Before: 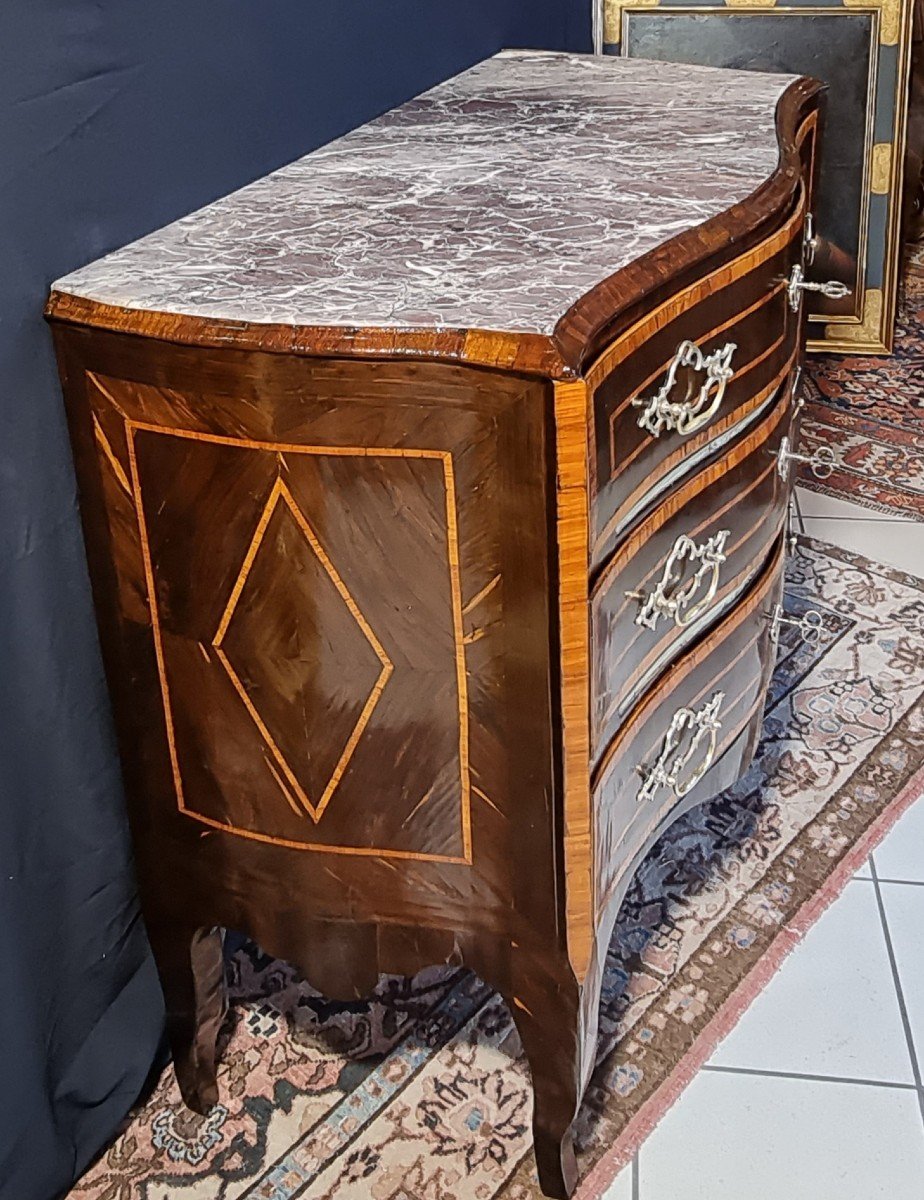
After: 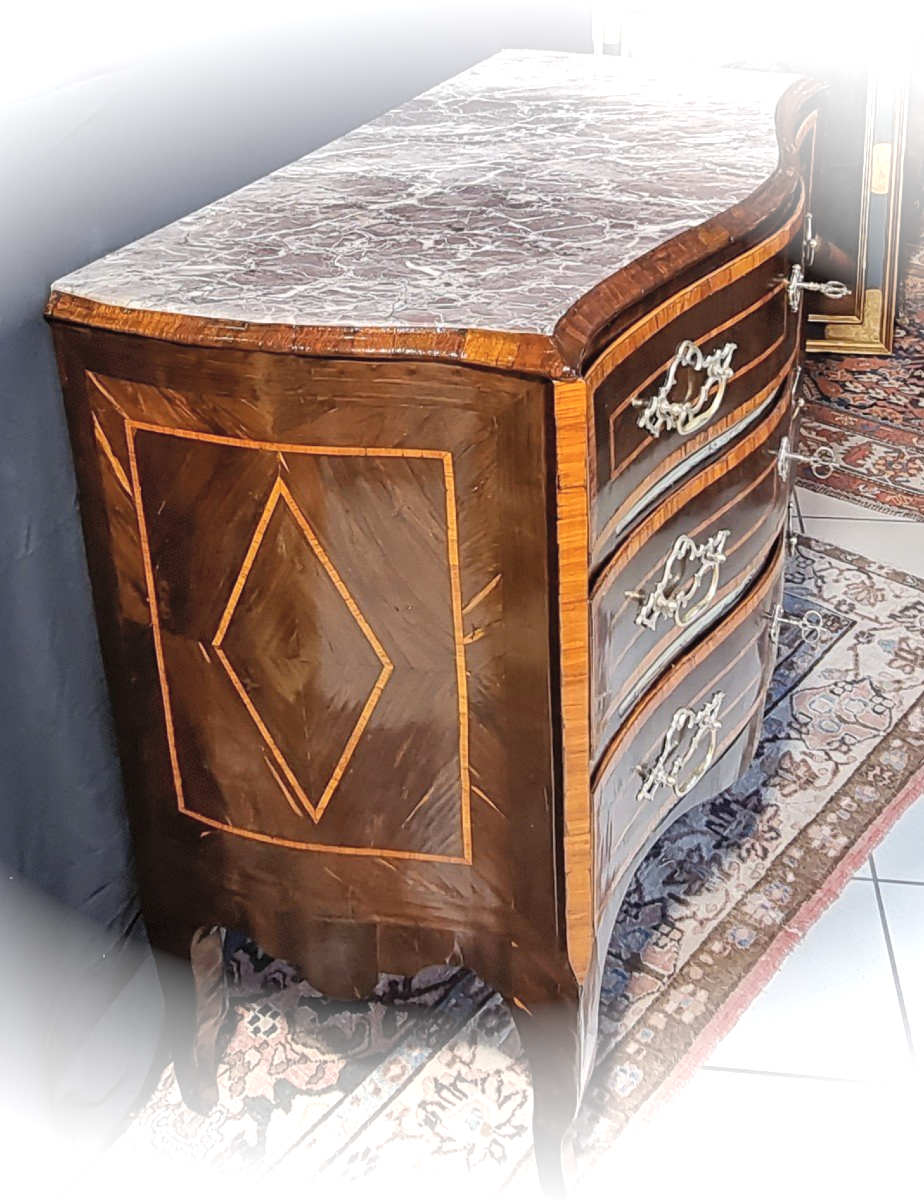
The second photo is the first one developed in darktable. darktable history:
vignetting: fall-off start 99.31%, brightness 0.982, saturation -0.49, width/height ratio 1.322
contrast brightness saturation: brightness 0.153
